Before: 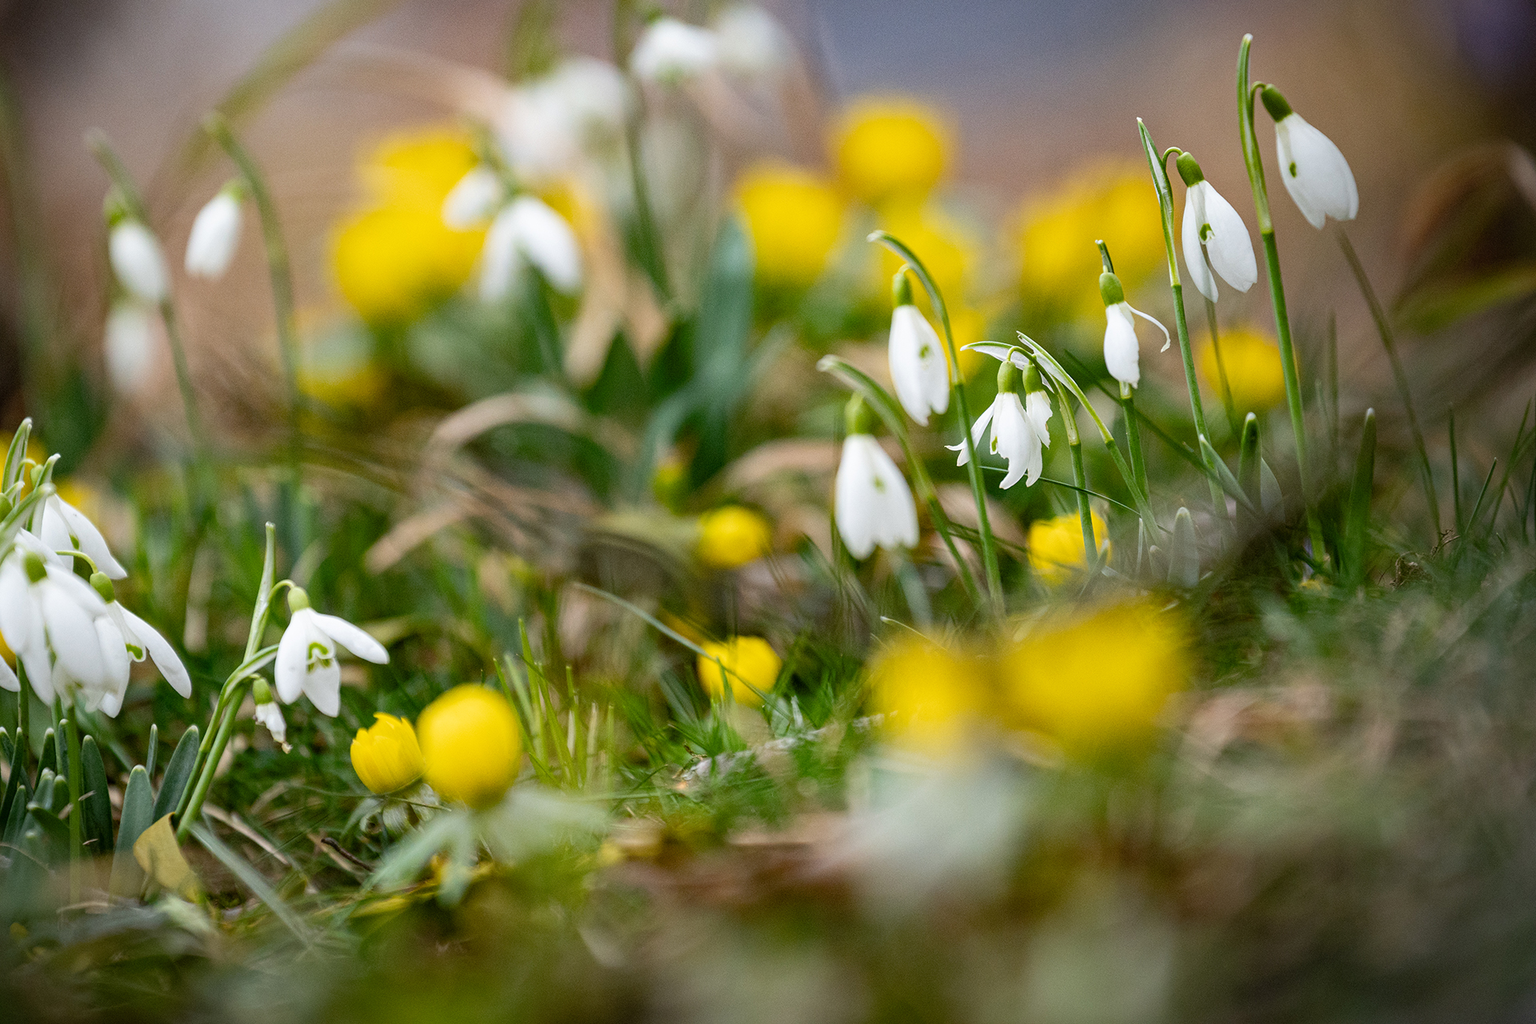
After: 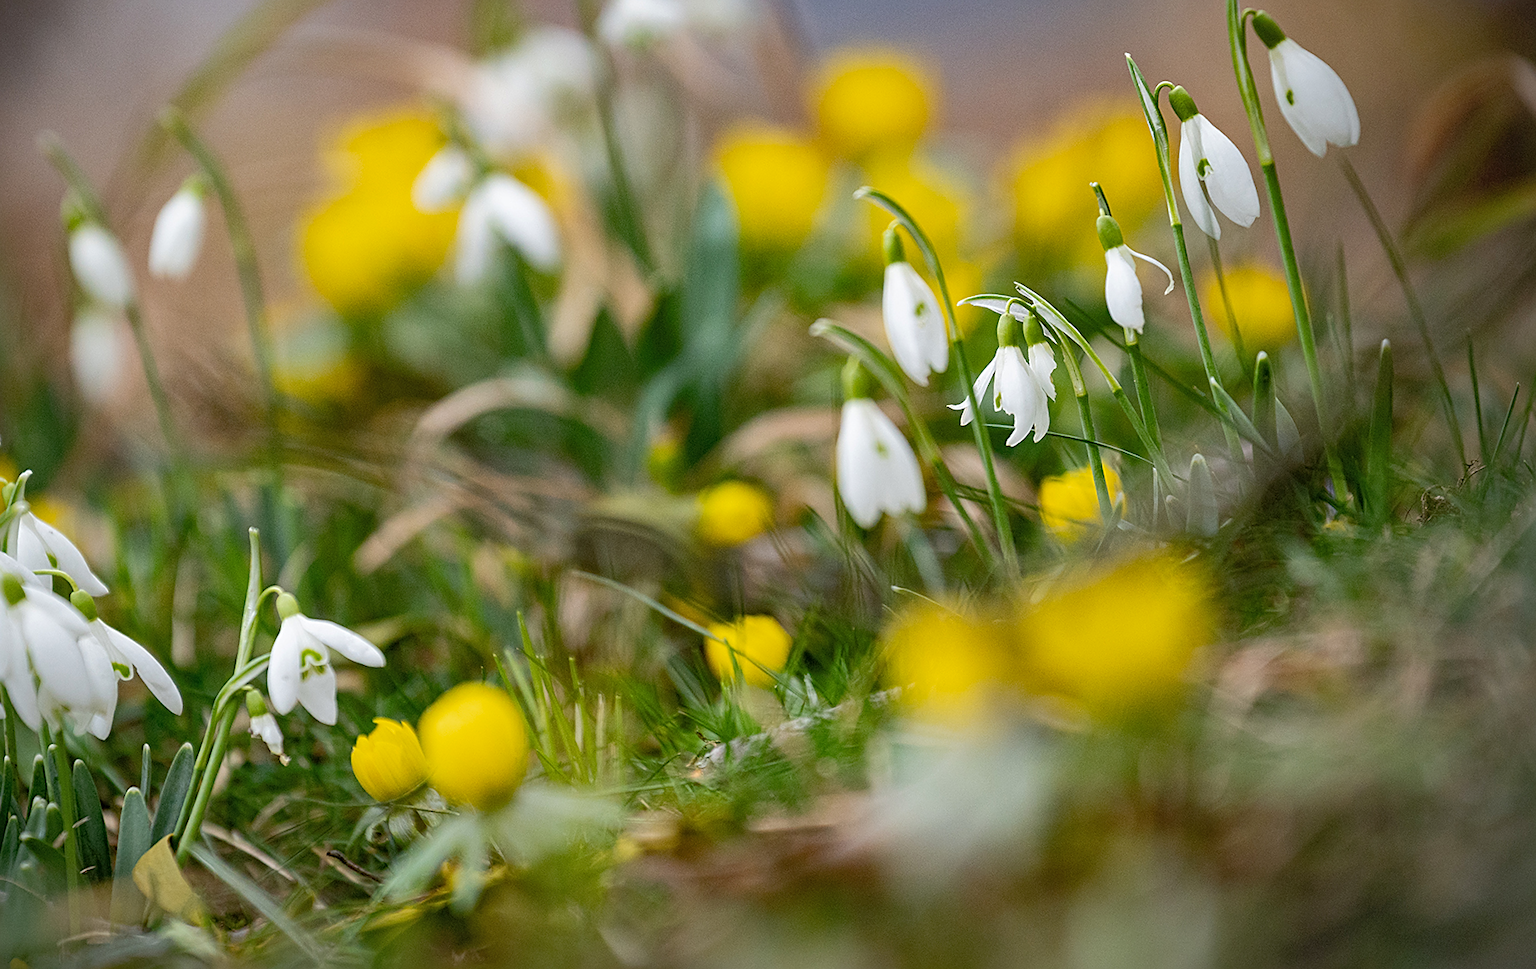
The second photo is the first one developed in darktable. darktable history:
sharpen: on, module defaults
rotate and perspective: rotation -3.52°, crop left 0.036, crop right 0.964, crop top 0.081, crop bottom 0.919
shadows and highlights: on, module defaults
